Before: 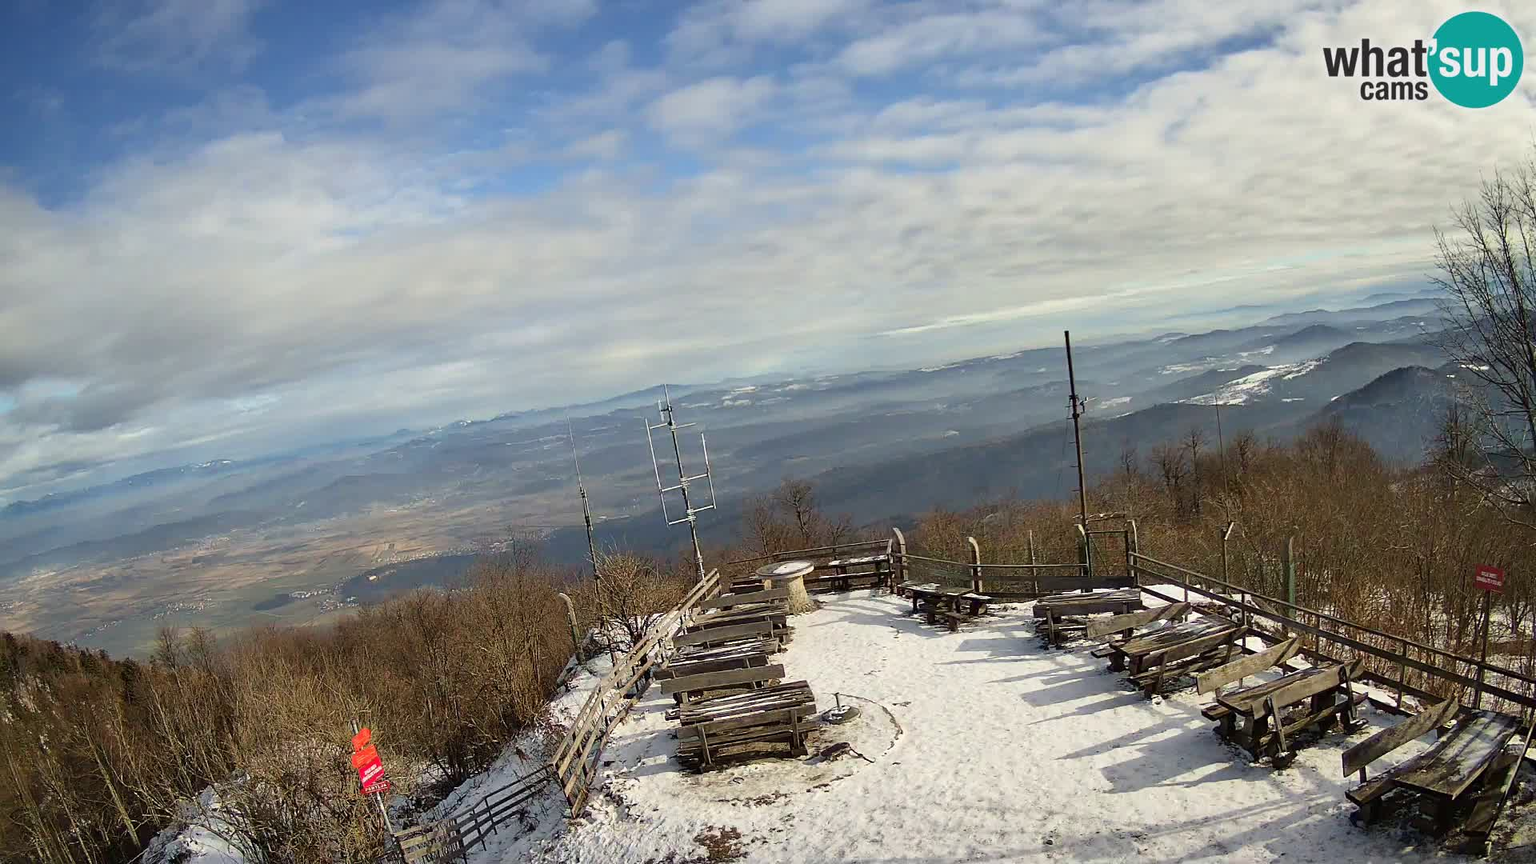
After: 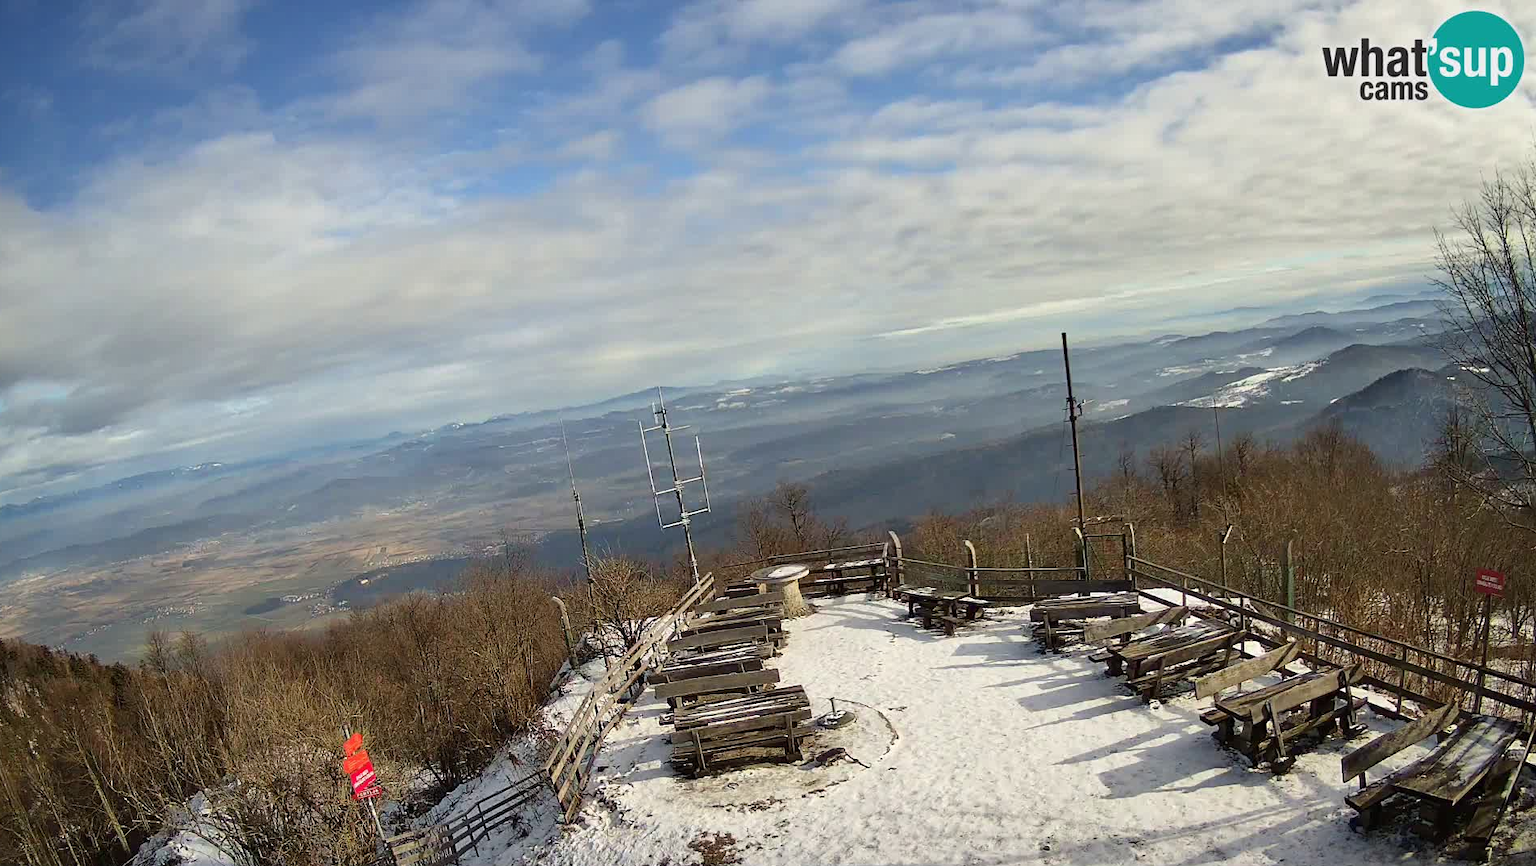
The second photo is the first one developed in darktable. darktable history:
crop and rotate: left 0.763%, top 0.178%, bottom 0.268%
tone equalizer: edges refinement/feathering 500, mask exposure compensation -1.23 EV, preserve details no
